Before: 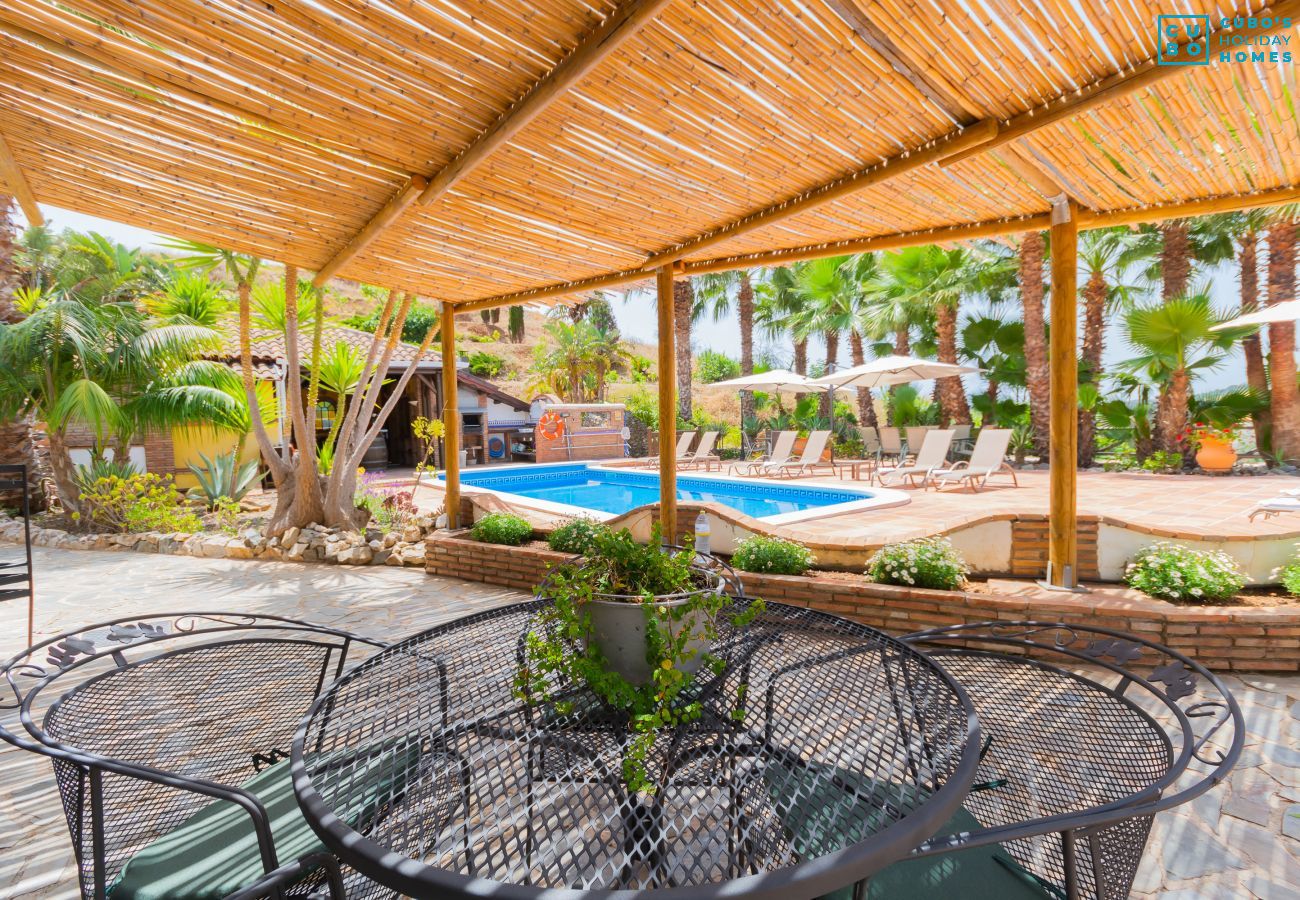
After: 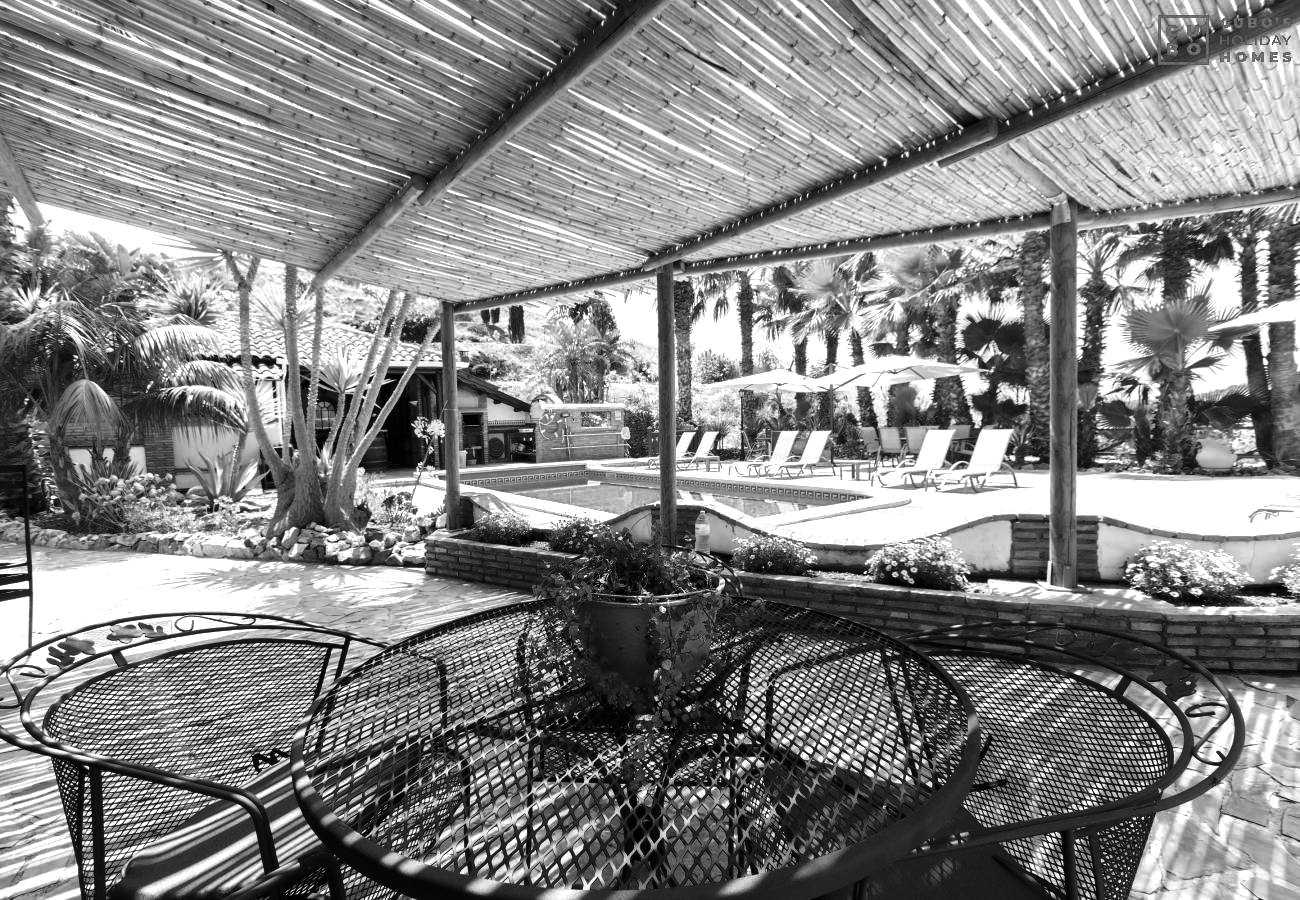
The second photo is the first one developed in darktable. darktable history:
contrast brightness saturation: contrast -0.03, brightness -0.59, saturation -1
exposure: black level correction 0, exposure 0.7 EV, compensate exposure bias true, compensate highlight preservation false
